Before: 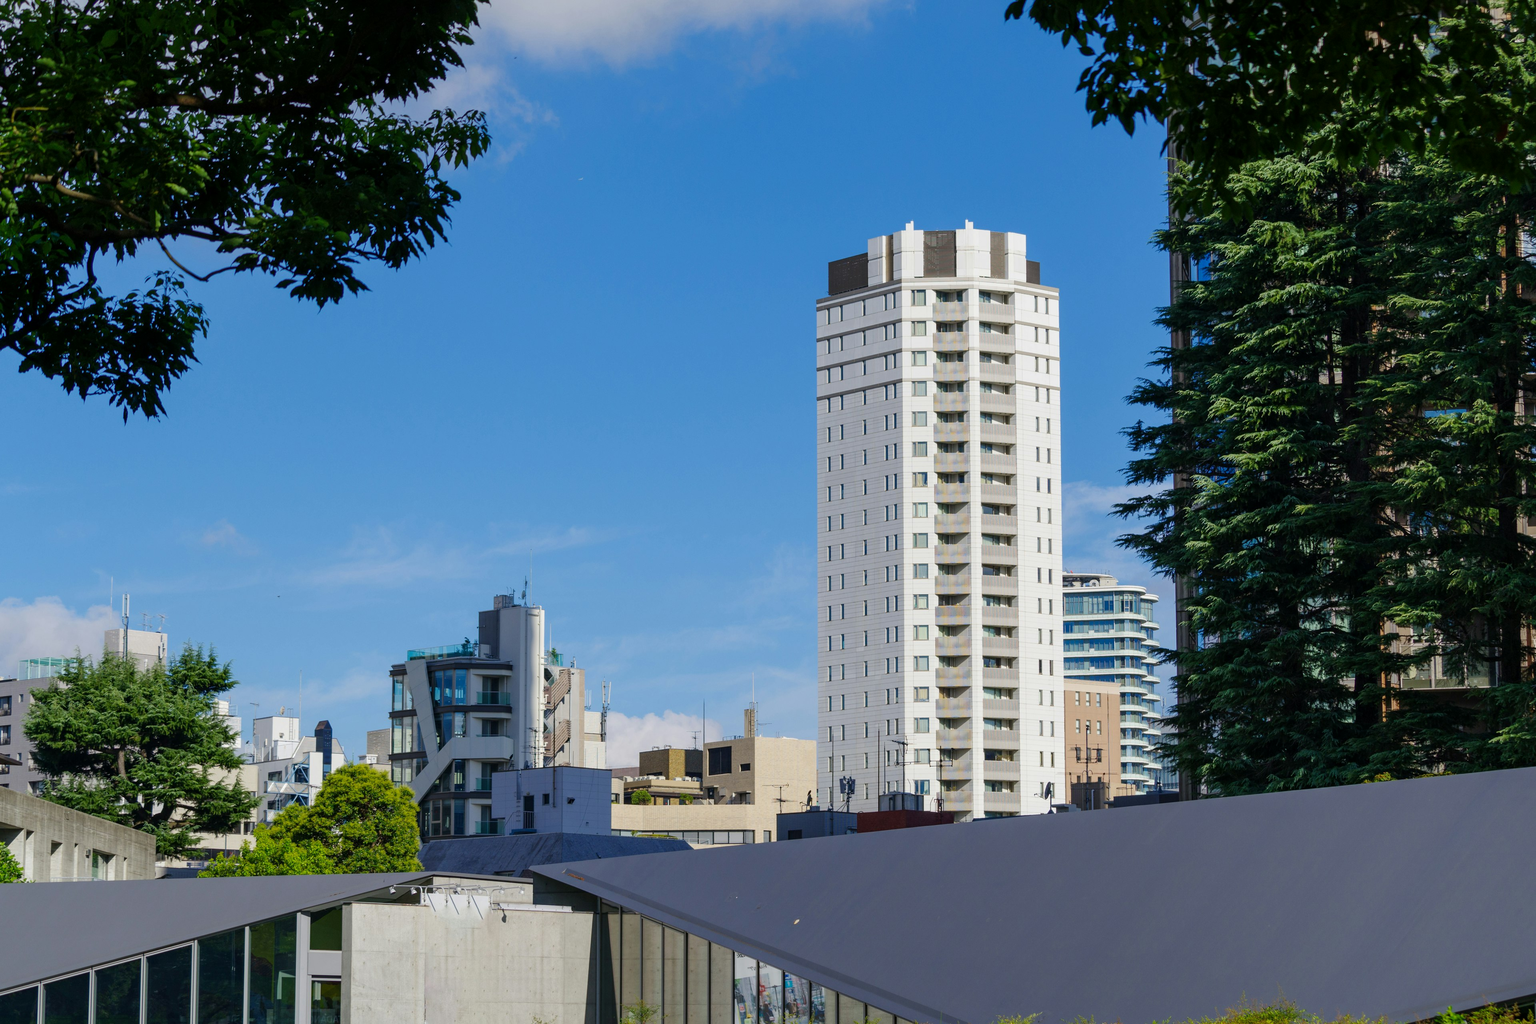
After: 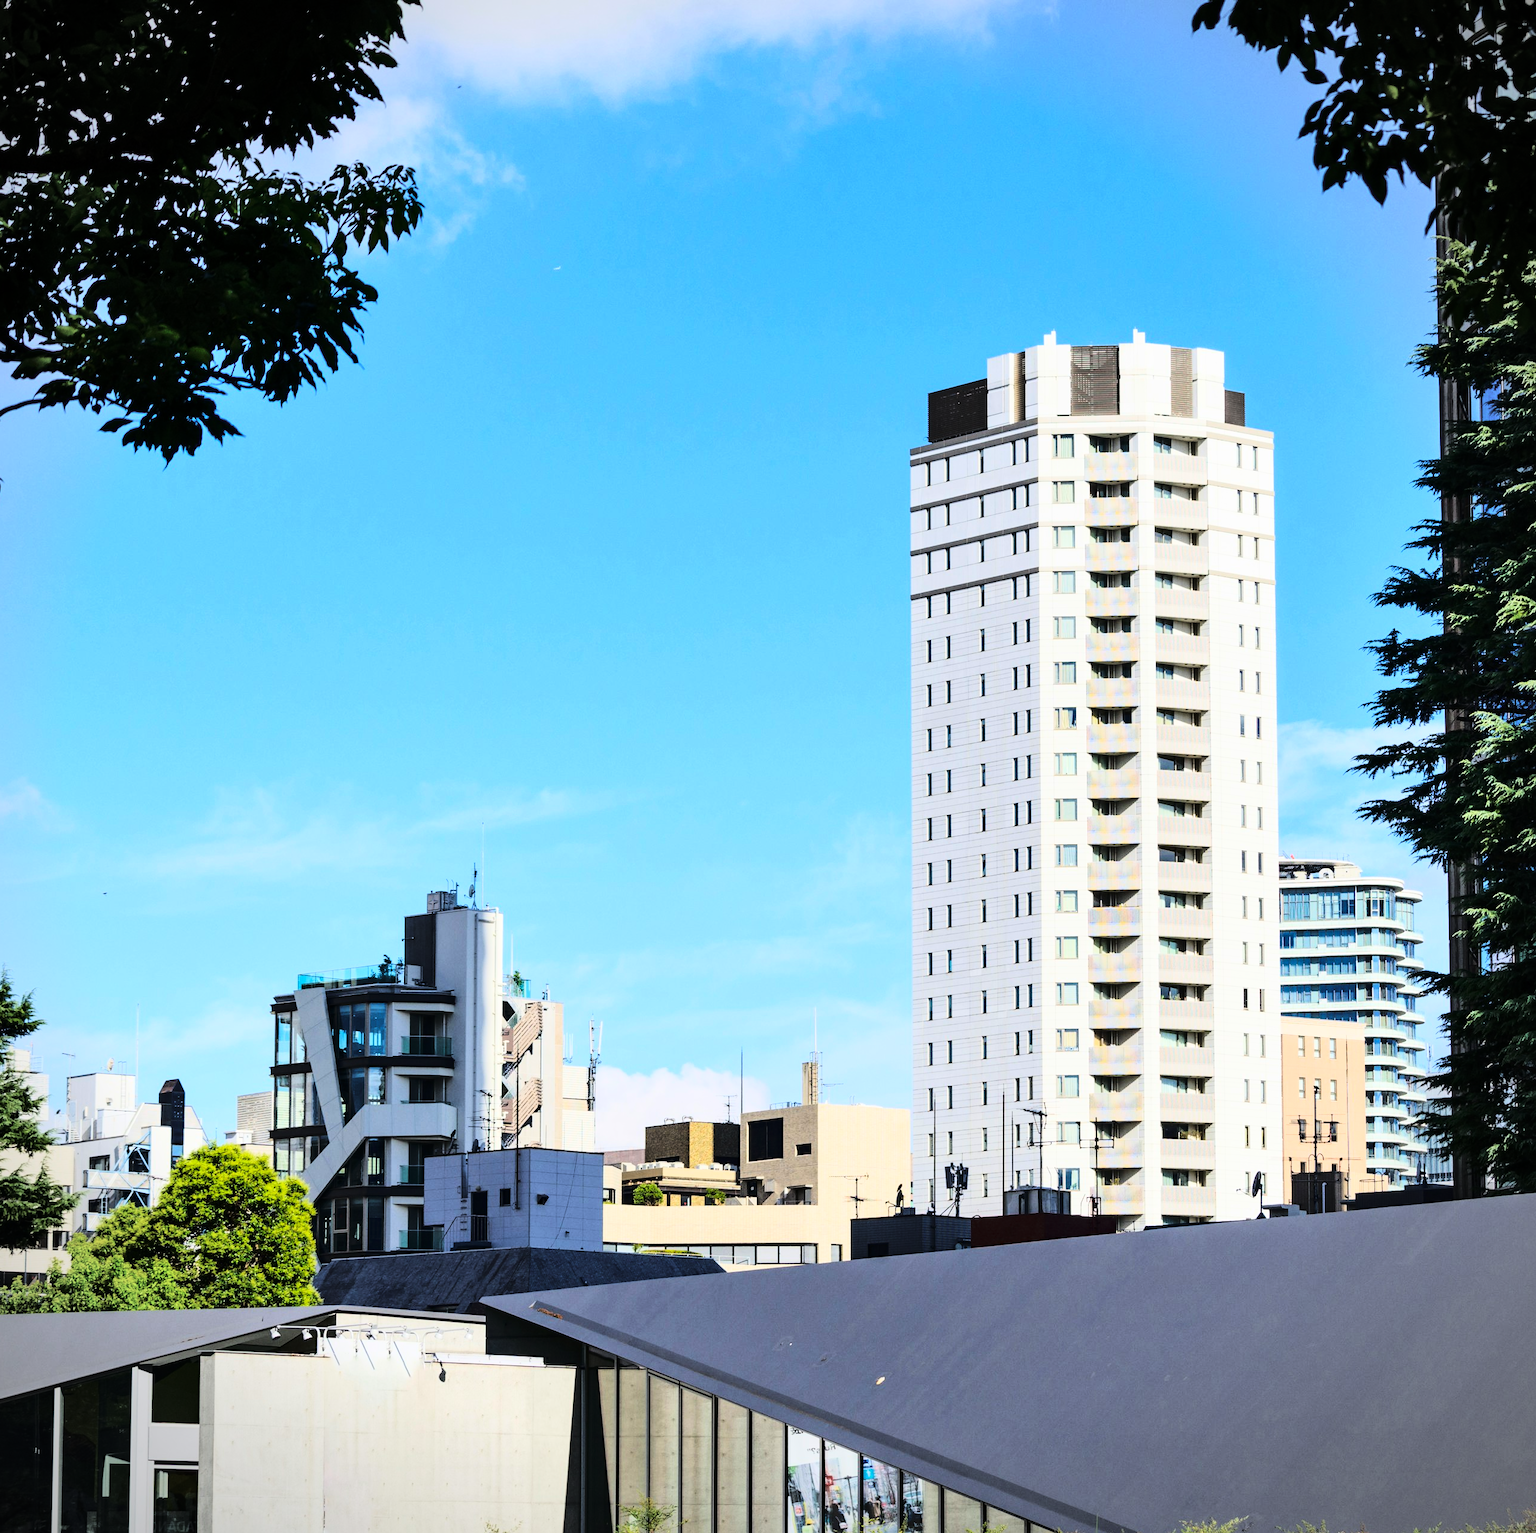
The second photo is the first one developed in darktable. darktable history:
exposure: compensate highlight preservation false
tone curve: curves: ch0 [(0, 0) (0.195, 0.109) (0.751, 0.848) (1, 1)], color space Lab, linked channels, preserve colors none
vignetting: fall-off start 91.74%, saturation -0.655
crop and rotate: left 13.604%, right 19.615%
base curve: curves: ch0 [(0, 0) (0.036, 0.037) (0.121, 0.228) (0.46, 0.76) (0.859, 0.983) (1, 1)]
shadows and highlights: shadows 36.38, highlights -26.76, soften with gaussian
